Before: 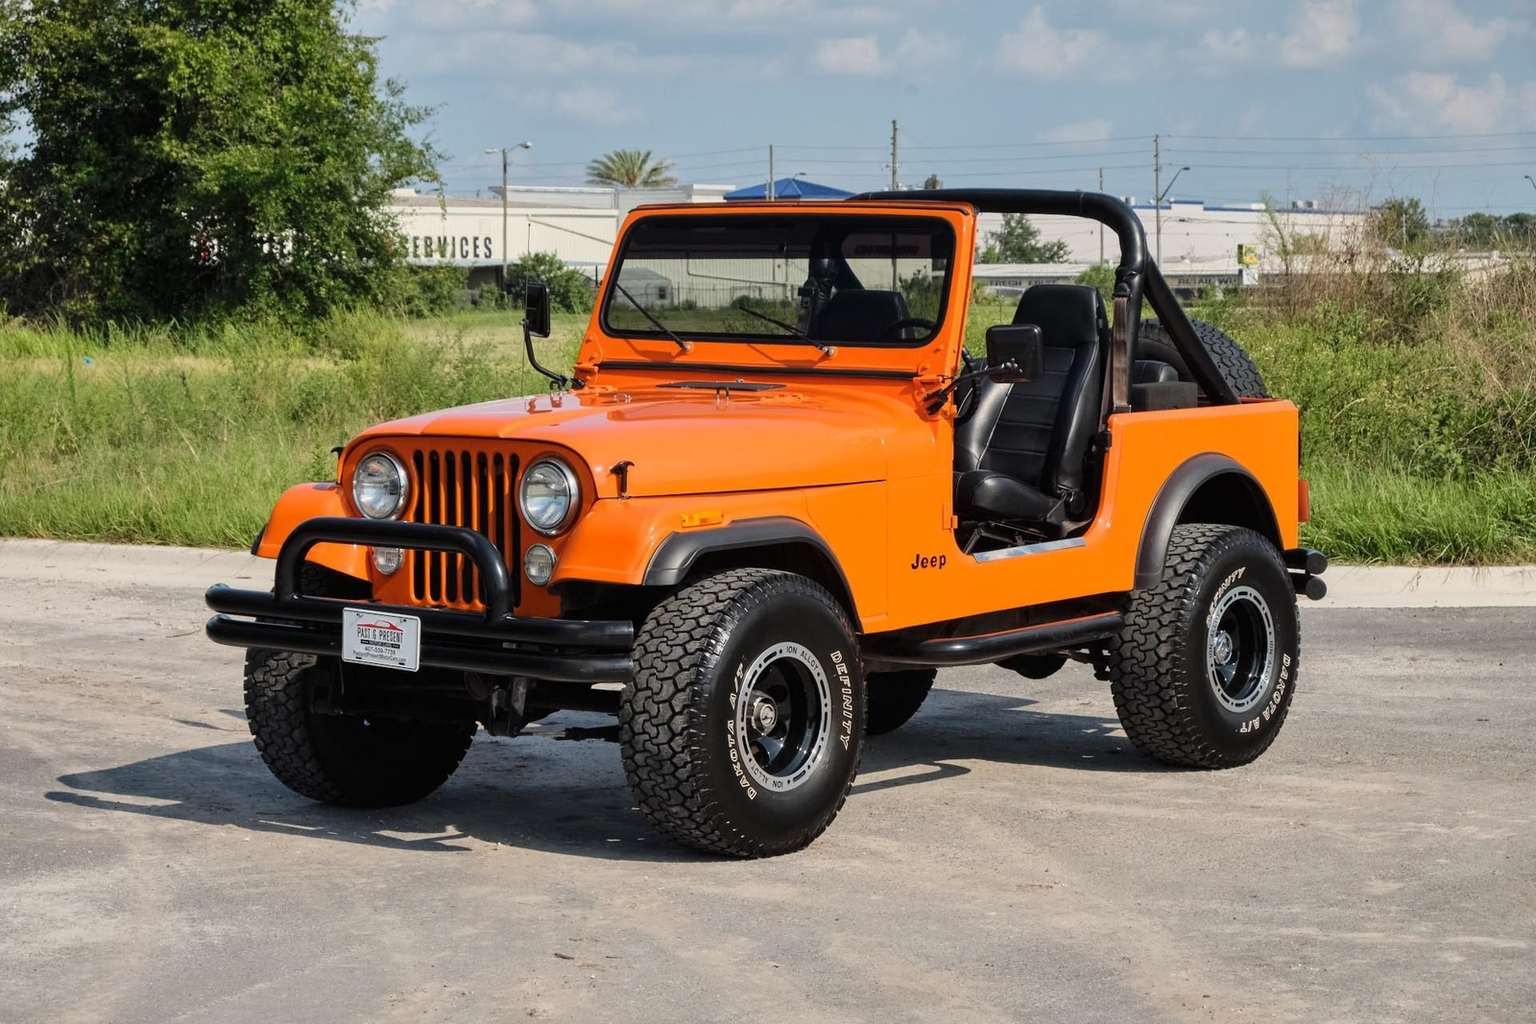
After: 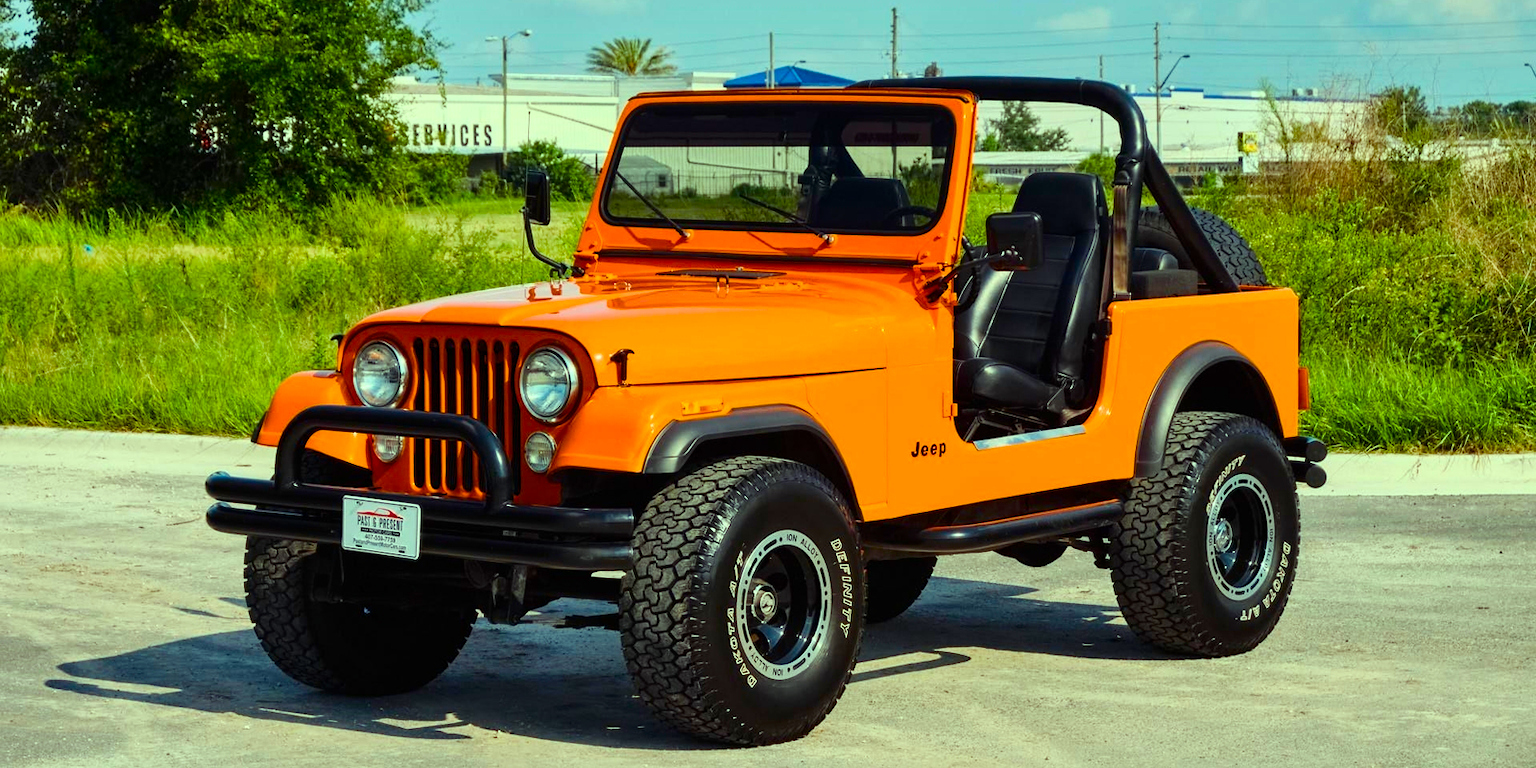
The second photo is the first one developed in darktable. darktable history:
contrast brightness saturation: contrast 0.147, brightness -0.01, saturation 0.101
color balance rgb: highlights gain › luminance 15.108%, highlights gain › chroma 7.077%, highlights gain › hue 127.99°, perceptual saturation grading › global saturation 40.658%, perceptual saturation grading › highlights -25.699%, perceptual saturation grading › mid-tones 34.905%, perceptual saturation grading › shadows 34.521%, global vibrance 20%
crop: top 11.049%, bottom 13.946%
